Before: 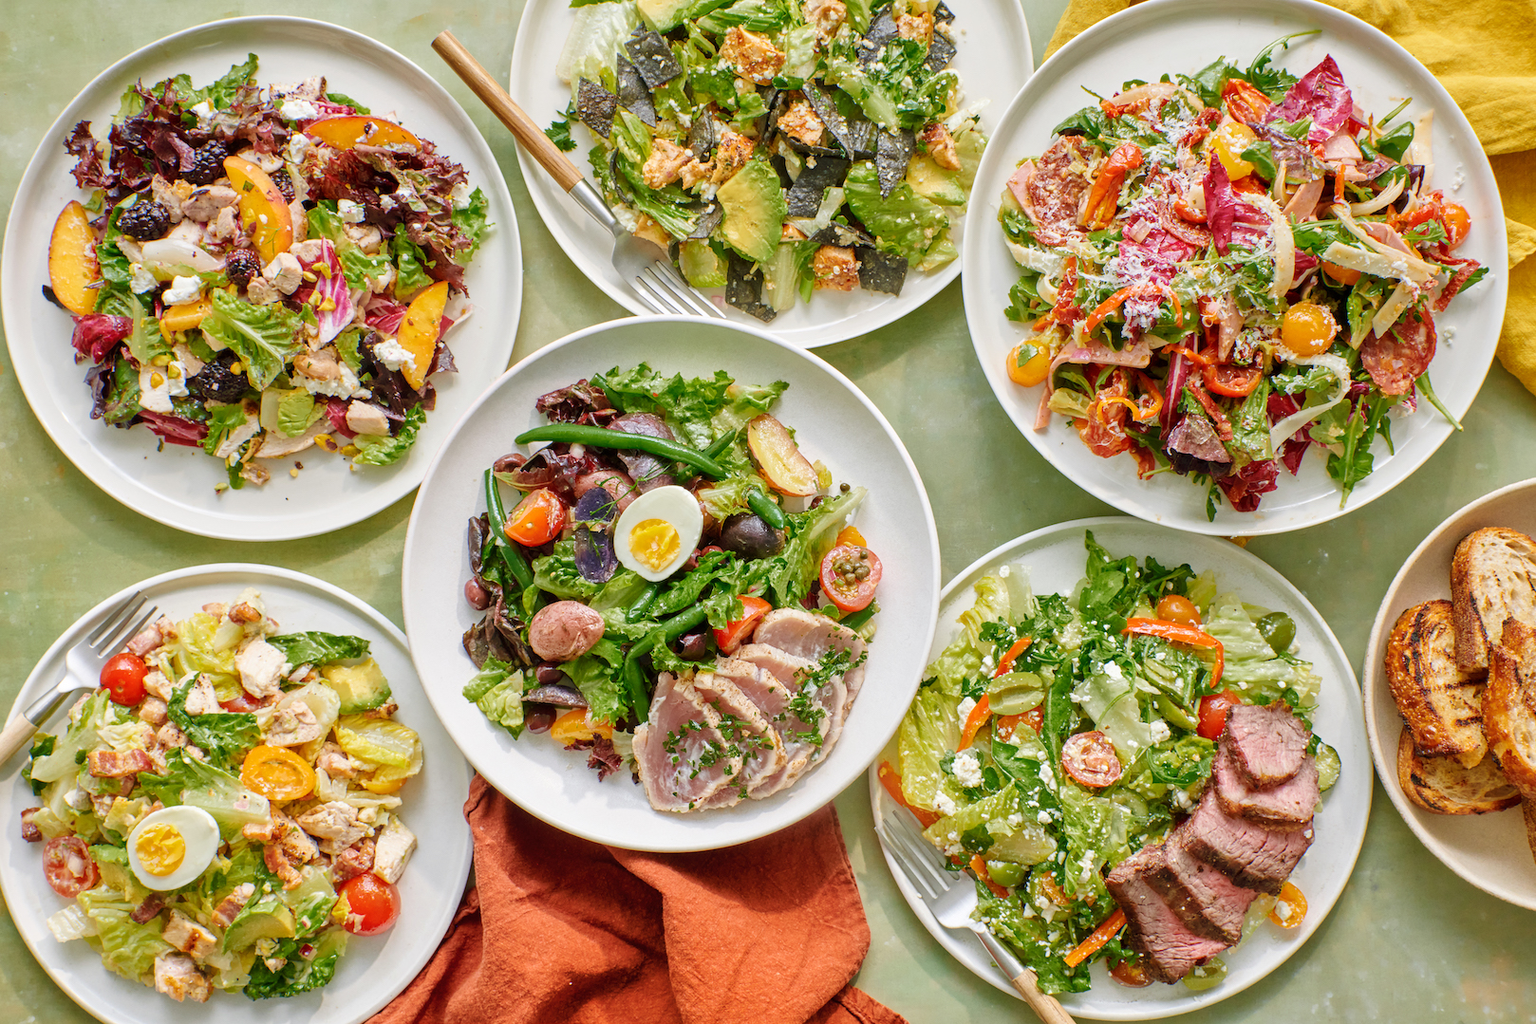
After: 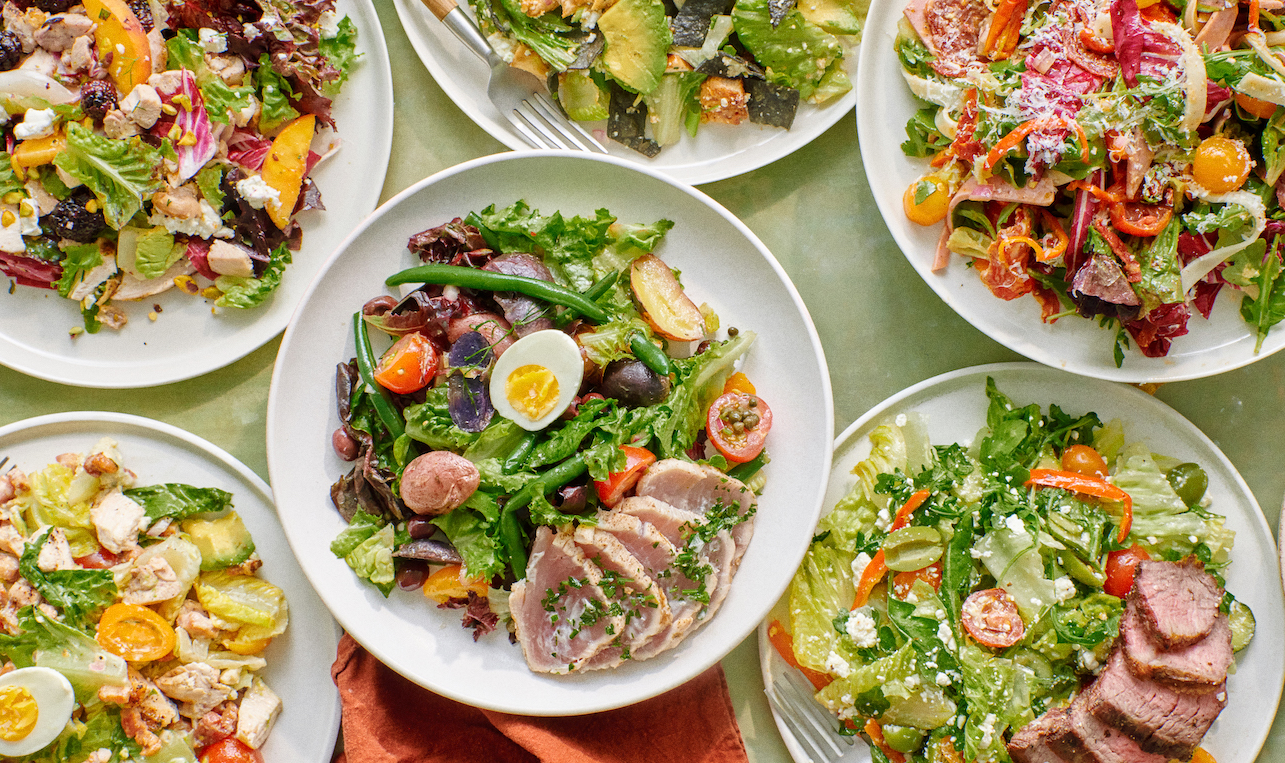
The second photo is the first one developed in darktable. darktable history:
crop: left 9.712%, top 16.928%, right 10.845%, bottom 12.332%
grain: coarseness 0.09 ISO, strength 16.61%
